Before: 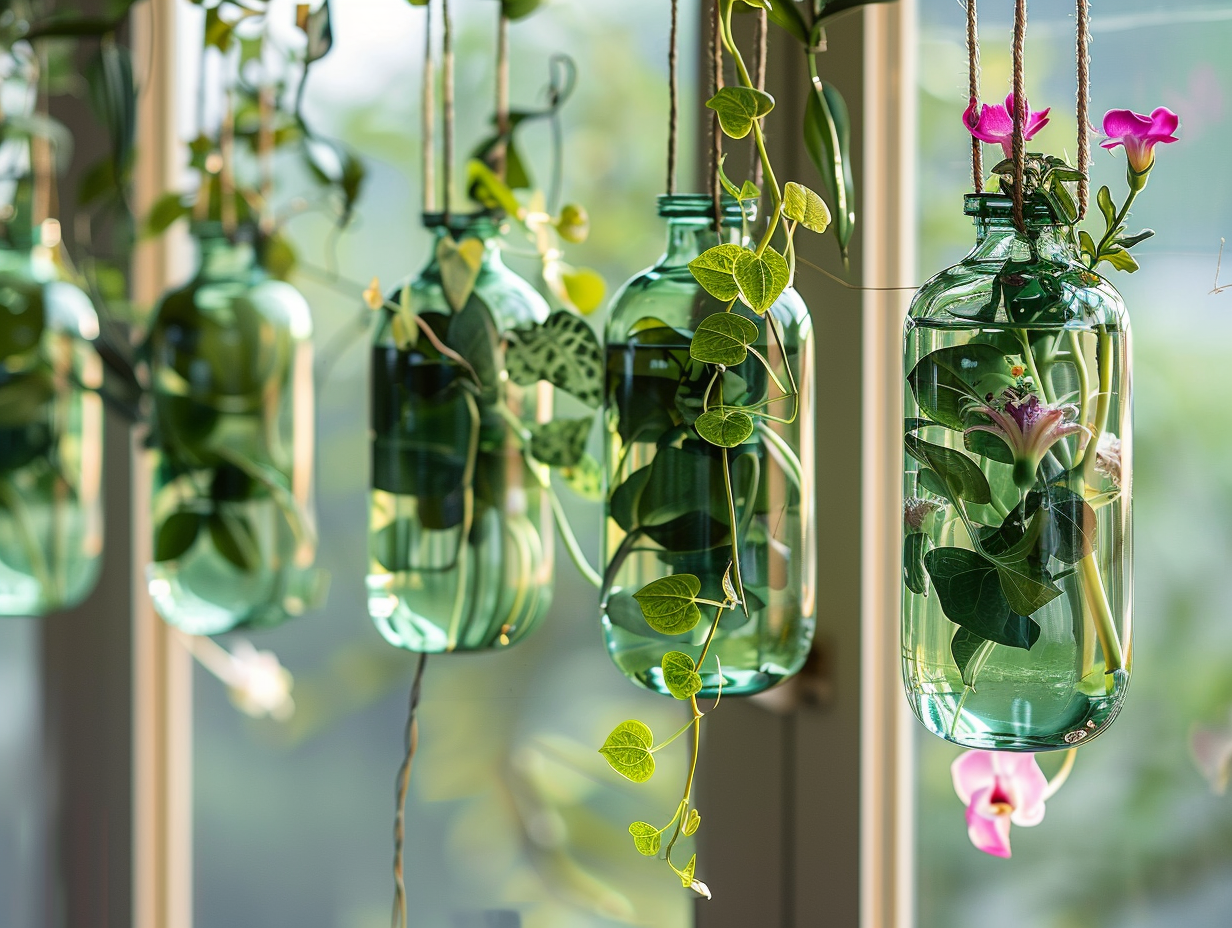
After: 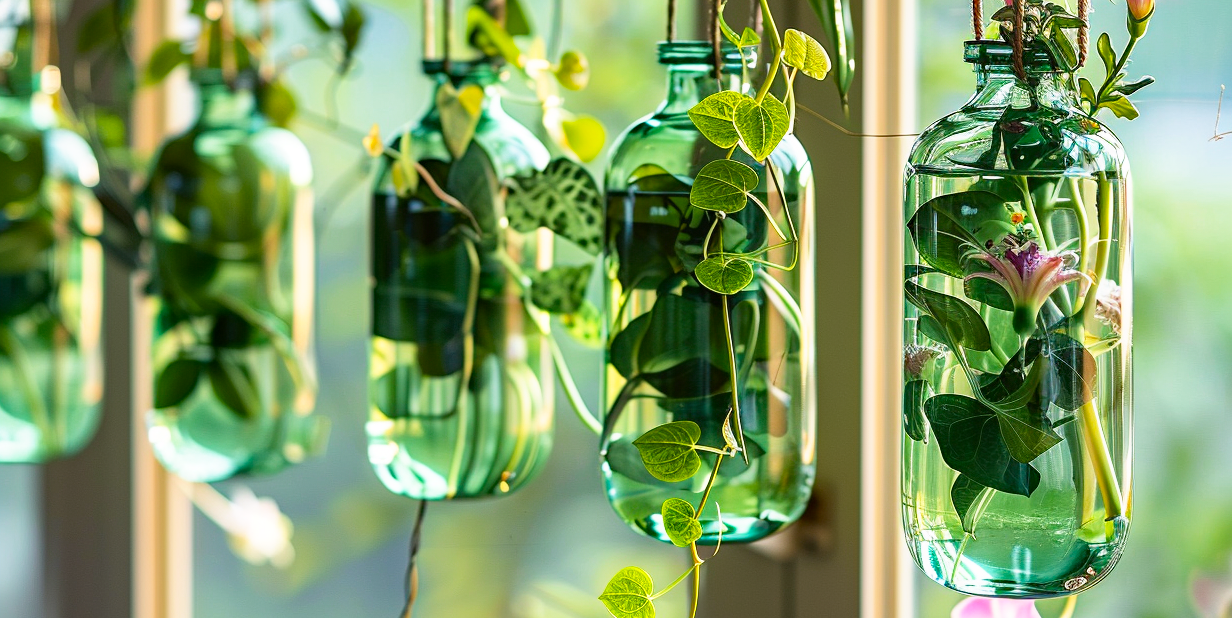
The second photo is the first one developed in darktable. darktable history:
haze removal: compatibility mode true, adaptive false
base curve: curves: ch0 [(0, 0) (0.688, 0.865) (1, 1)], preserve colors none
contrast brightness saturation: contrast 0.076, saturation 0.197
shadows and highlights: shadows 25.61, highlights -25.4
crop: top 16.56%, bottom 16.759%
